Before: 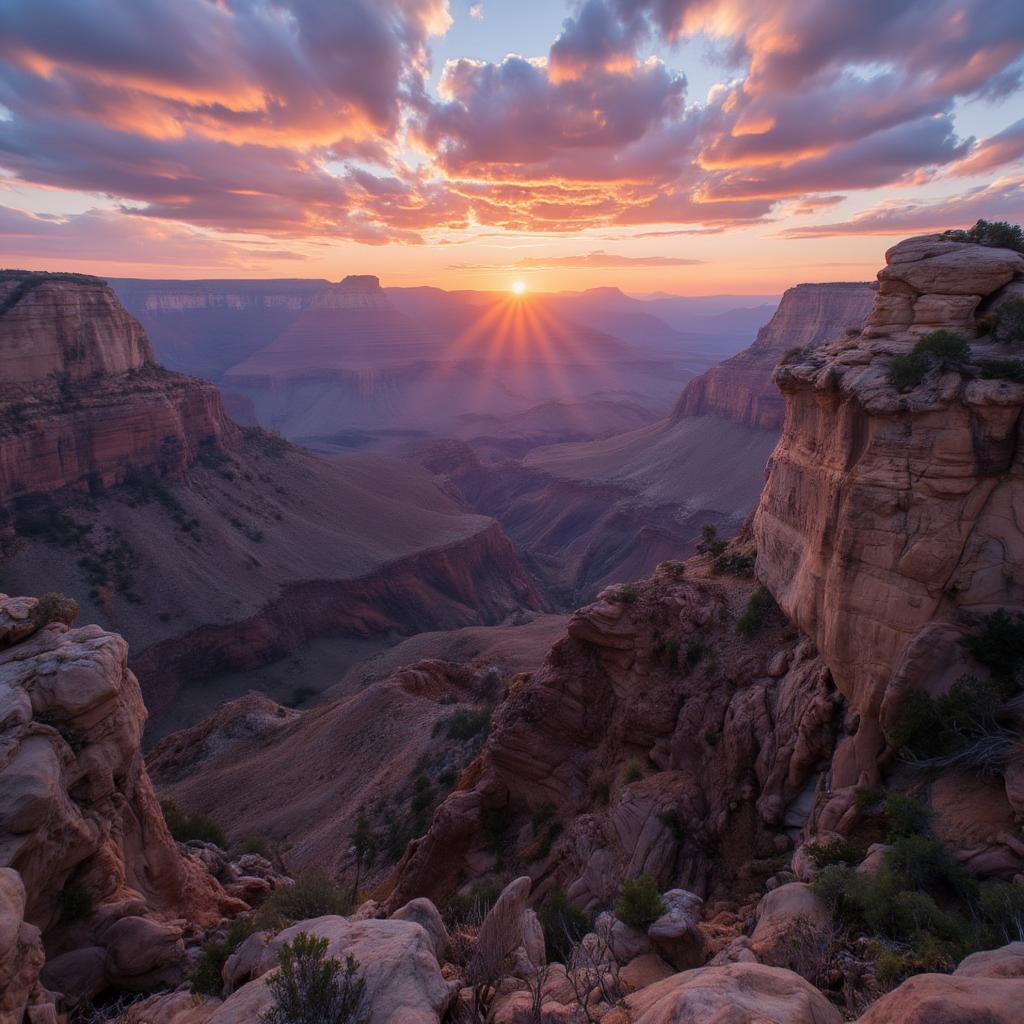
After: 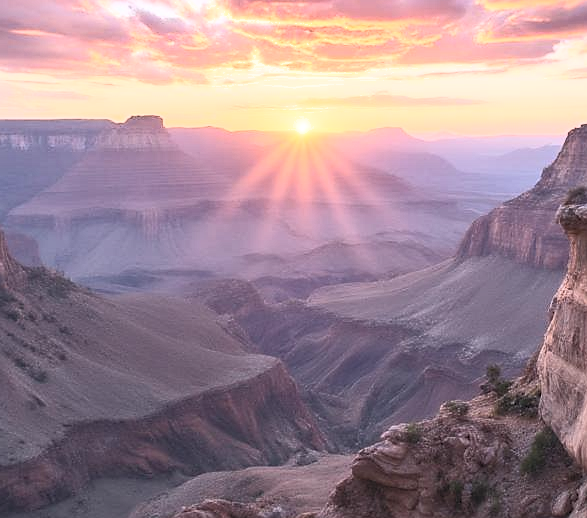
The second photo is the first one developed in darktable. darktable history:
crop: left 21.174%, top 15.675%, right 21.429%, bottom 33.695%
exposure: exposure 0.379 EV, compensate exposure bias true, compensate highlight preservation false
contrast brightness saturation: contrast 0.422, brightness 0.564, saturation -0.197
shadows and highlights: shadows 59.8, highlights -60.3, soften with gaussian
sharpen: radius 1.815, amount 0.401, threshold 1.665
